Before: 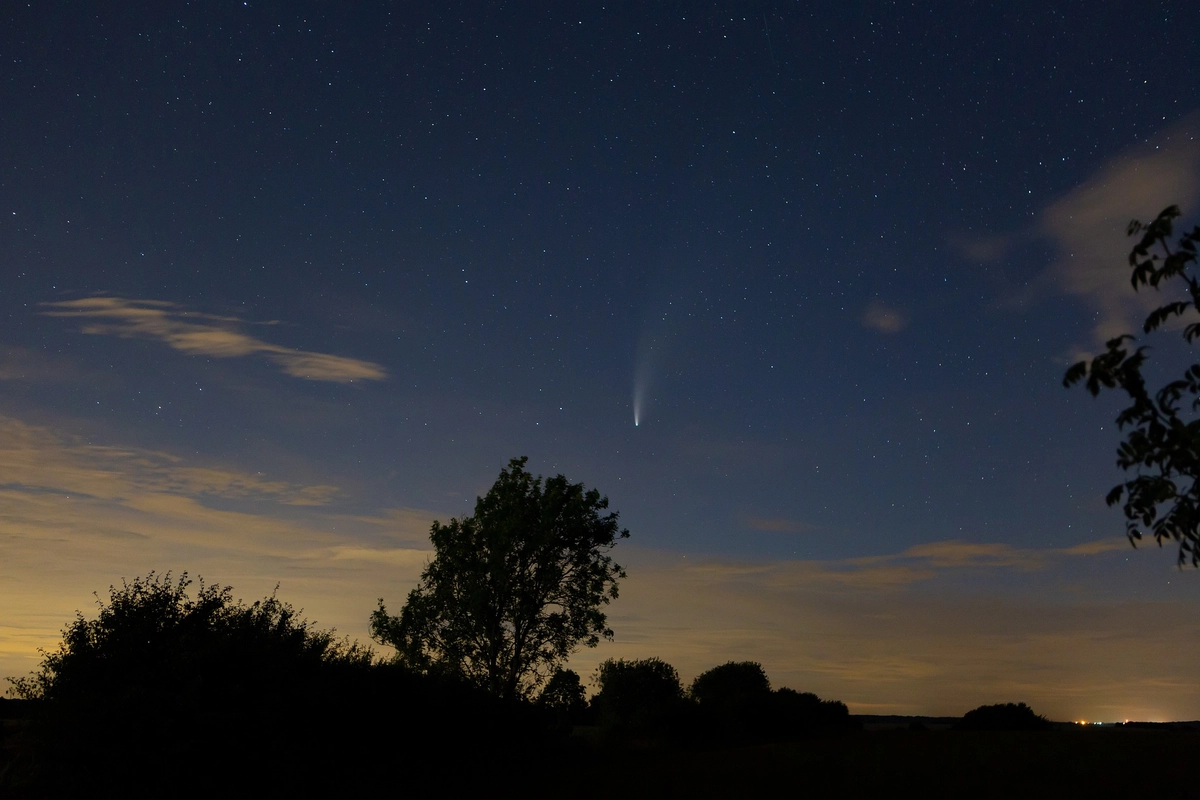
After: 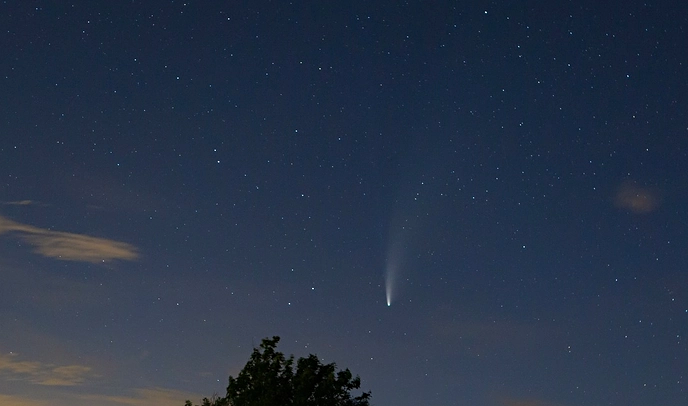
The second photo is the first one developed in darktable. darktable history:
color zones: curves: ch0 [(0.068, 0.464) (0.25, 0.5) (0.48, 0.508) (0.75, 0.536) (0.886, 0.476) (0.967, 0.456)]; ch1 [(0.066, 0.456) (0.25, 0.5) (0.616, 0.508) (0.746, 0.56) (0.934, 0.444)]
sharpen: radius 2.49, amount 0.318
crop: left 20.691%, top 15.088%, right 21.918%, bottom 34.134%
